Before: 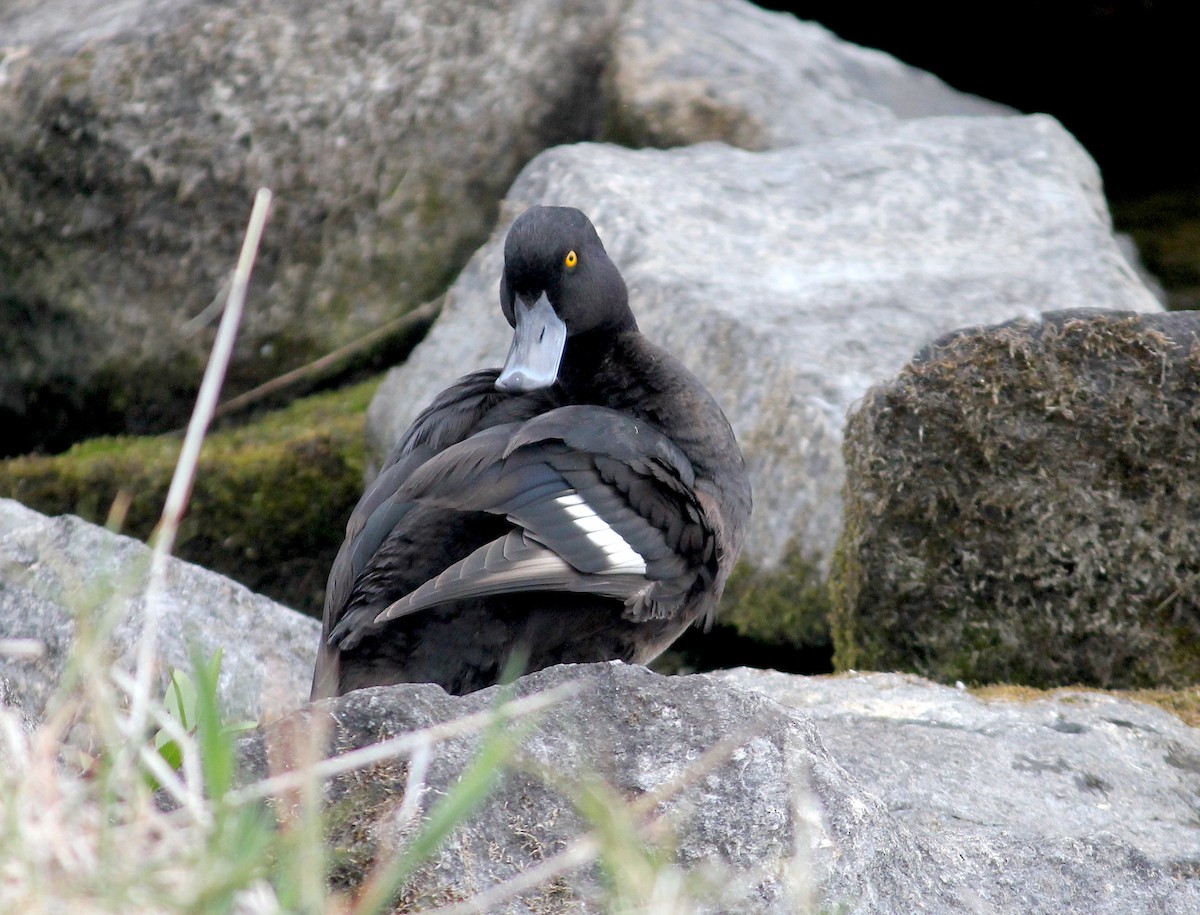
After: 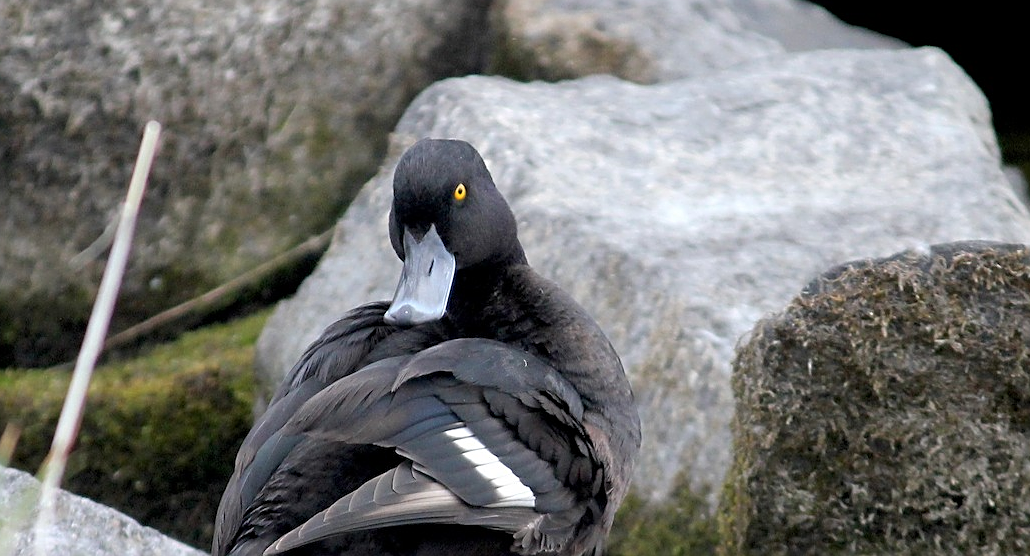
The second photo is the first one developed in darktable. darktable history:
crop and rotate: left 9.297%, top 7.323%, right 4.857%, bottom 31.909%
sharpen: on, module defaults
